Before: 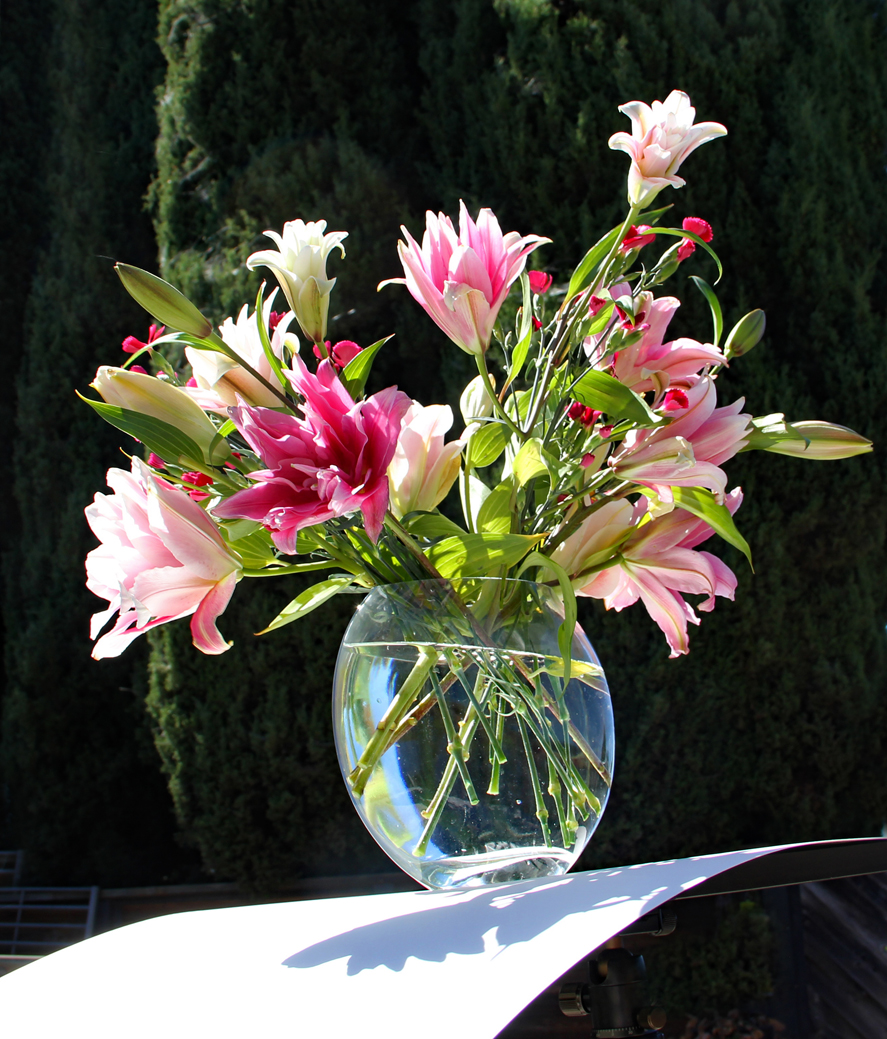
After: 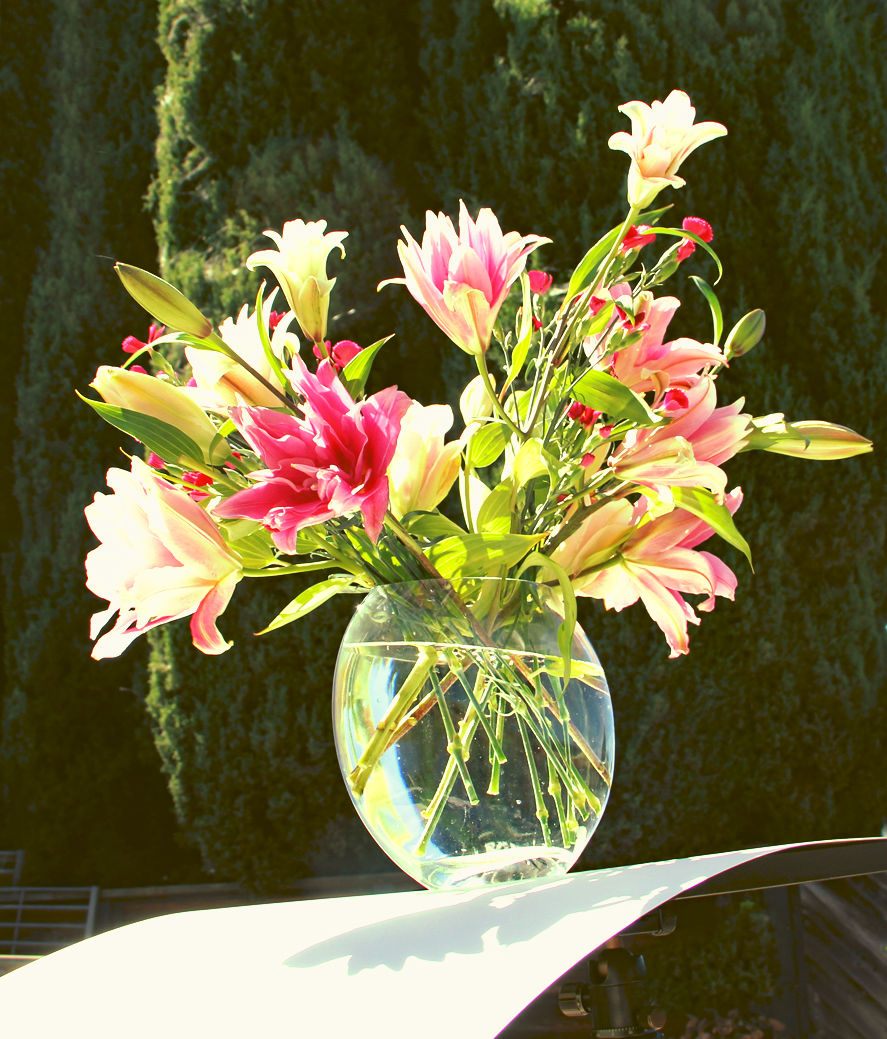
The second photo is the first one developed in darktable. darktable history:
tone curve: curves: ch0 [(0, 0) (0.003, 0.115) (0.011, 0.133) (0.025, 0.157) (0.044, 0.182) (0.069, 0.209) (0.1, 0.239) (0.136, 0.279) (0.177, 0.326) (0.224, 0.379) (0.277, 0.436) (0.335, 0.507) (0.399, 0.587) (0.468, 0.671) (0.543, 0.75) (0.623, 0.837) (0.709, 0.916) (0.801, 0.978) (0.898, 0.985) (1, 1)], preserve colors none
color look up table: target L [73.22, 94.36, 94.02, 78.98, 95.47, 72.57, 77.84, 68.6, 67.54, 64.82, 60.02, 50.01, 49.94, 200.29, 94.58, 65.14, 69.66, 59.72, 64.19, 44.21, 48.49, 48.52, 36.03, 40.43, 34.58, 22.62, 24.21, 95.01, 69.93, 63.53, 66.4, 41.53, 51.77, 40.97, 38.65, 39.13, 35.97, 37.67, 34.03, 12.4, 3.168, 80.39, 71.56, 77.64, 69.09, 67.55, 51.38, 39.23, 10.56], target a [-16.91, -62.66, -65.59, -24.92, -53.23, -45.29, -24.67, -71.76, -64.87, -71.78, -14.63, -44.93, -3.649, 0, -58.08, 14.58, -0.505, 15.56, 3.408, 52.81, 29.3, 26.1, 62.99, 62.36, 58.58, 7.778, 42.75, -51.97, 15.31, 15.33, 13.79, 73, 42.4, -6.917, 70.73, 14.19, 3.608, 58.73, -0.333, 43.41, 16.5, -3.135, -38.73, -15.56, -53.75, -16.22, -46.35, -25.86, -15.37], target b [81.15, 85.12, 102.77, 84.31, 51.71, 39.84, 53.9, 45.62, 27.25, 69.54, 67.55, 46.75, 49.51, 0, 67.7, 28.48, 63.48, 63.05, 41.83, 21.8, 61.25, 25.75, 57.72, 14.7, 51.22, 35.7, 28.26, 49.24, -4.098, -13.78, 20.38, -30.88, -22.54, -32.47, -51.04, -6.18, -56.99, -7.974, 13.6, -74.23, -29.13, 11.23, -2.624, 6.763, -6.531, 11.75, 18.69, -7.61, 5.68], num patches 49
